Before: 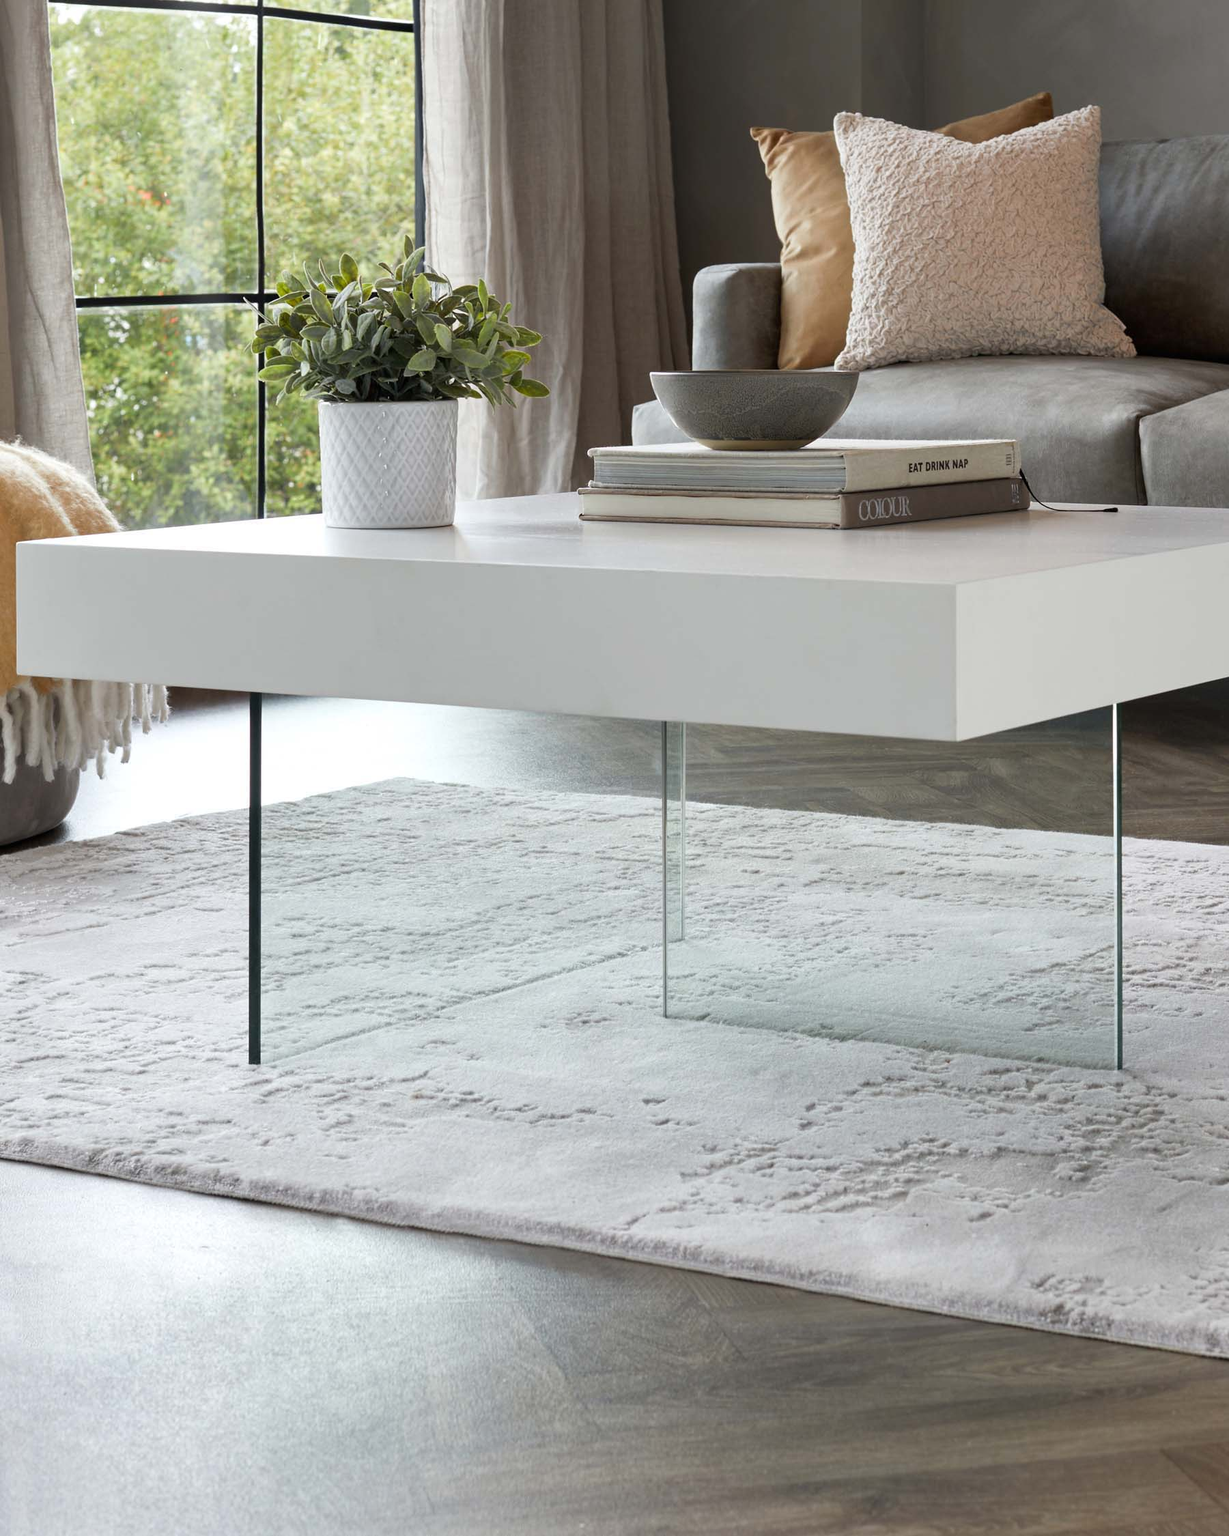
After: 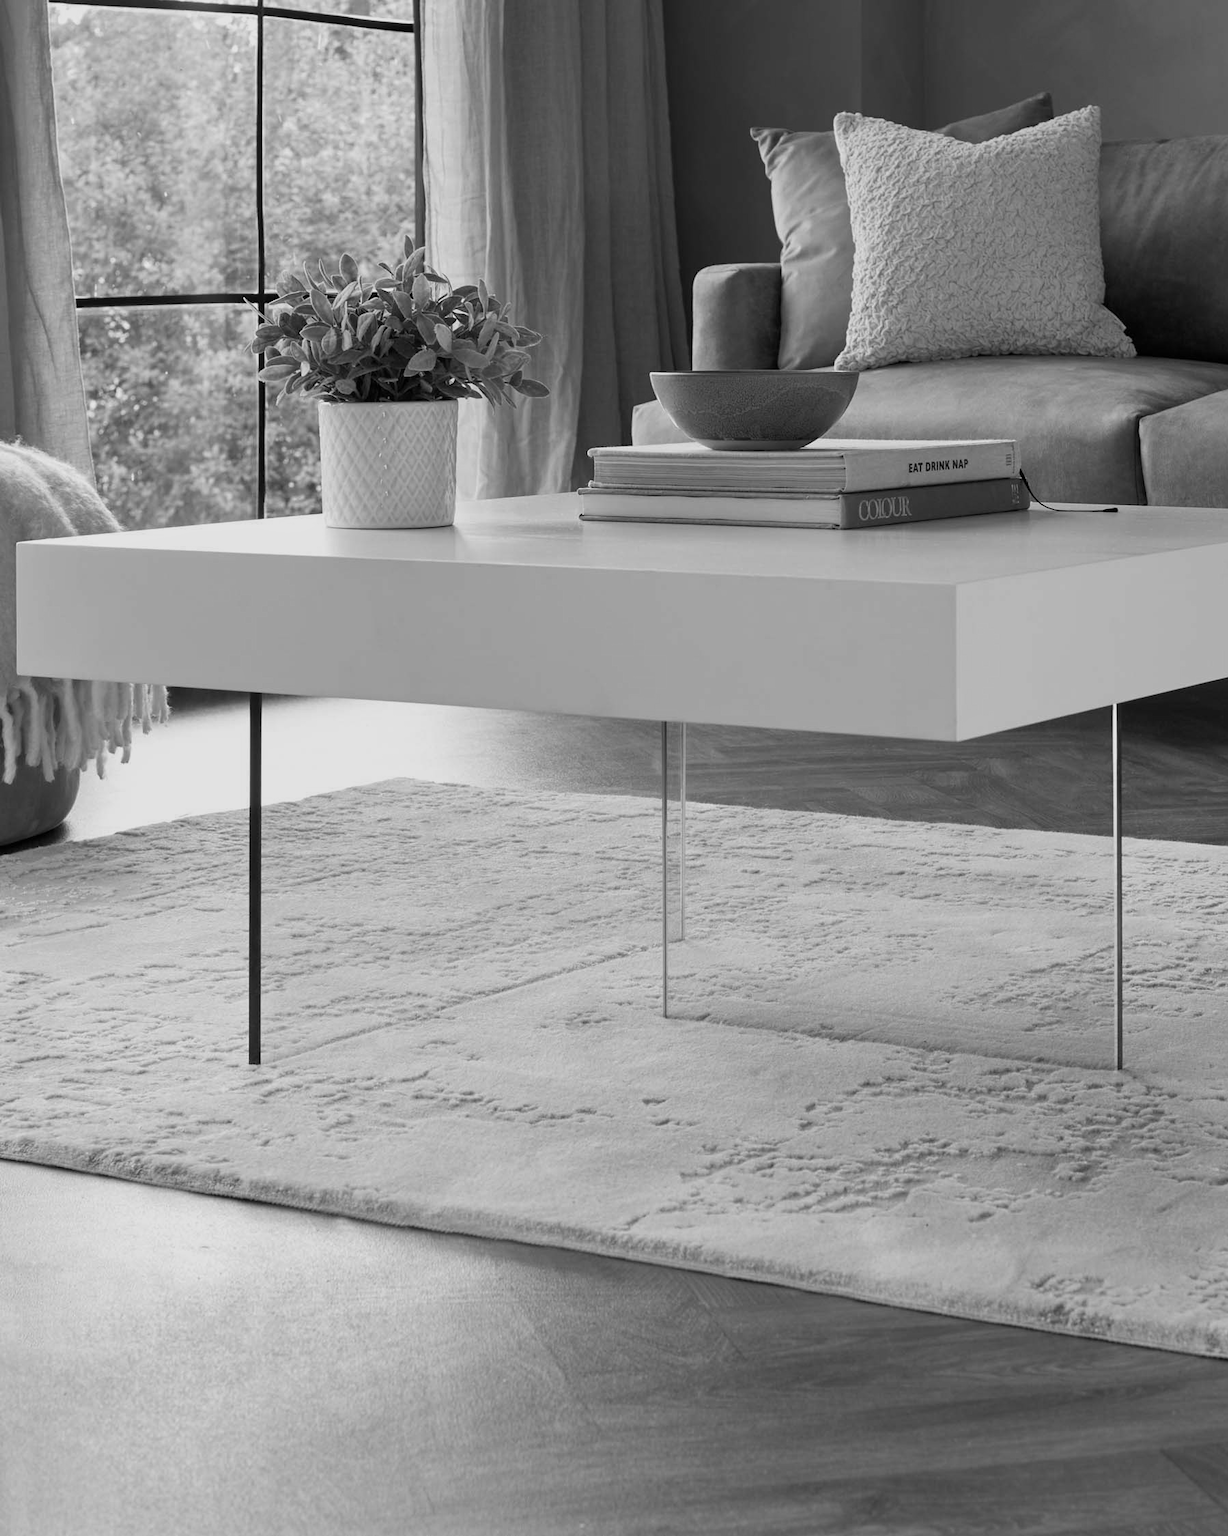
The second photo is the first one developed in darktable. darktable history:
white balance: emerald 1
exposure: exposure -0.21 EV, compensate highlight preservation false
color correction: saturation 0.99
monochrome: a 30.25, b 92.03
